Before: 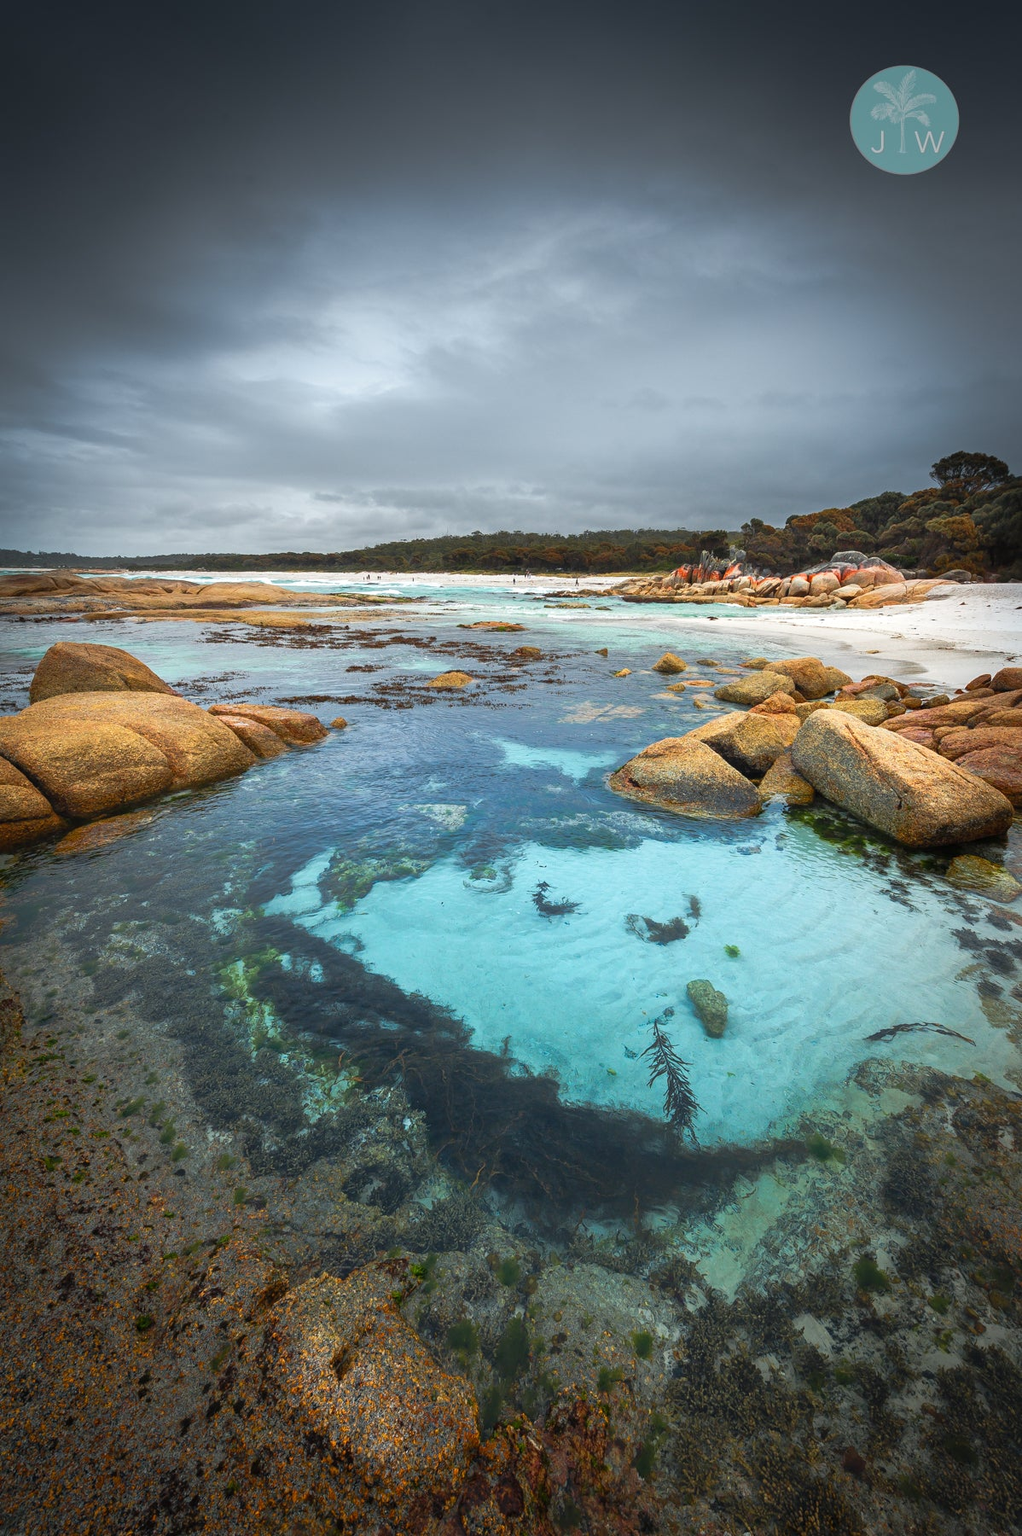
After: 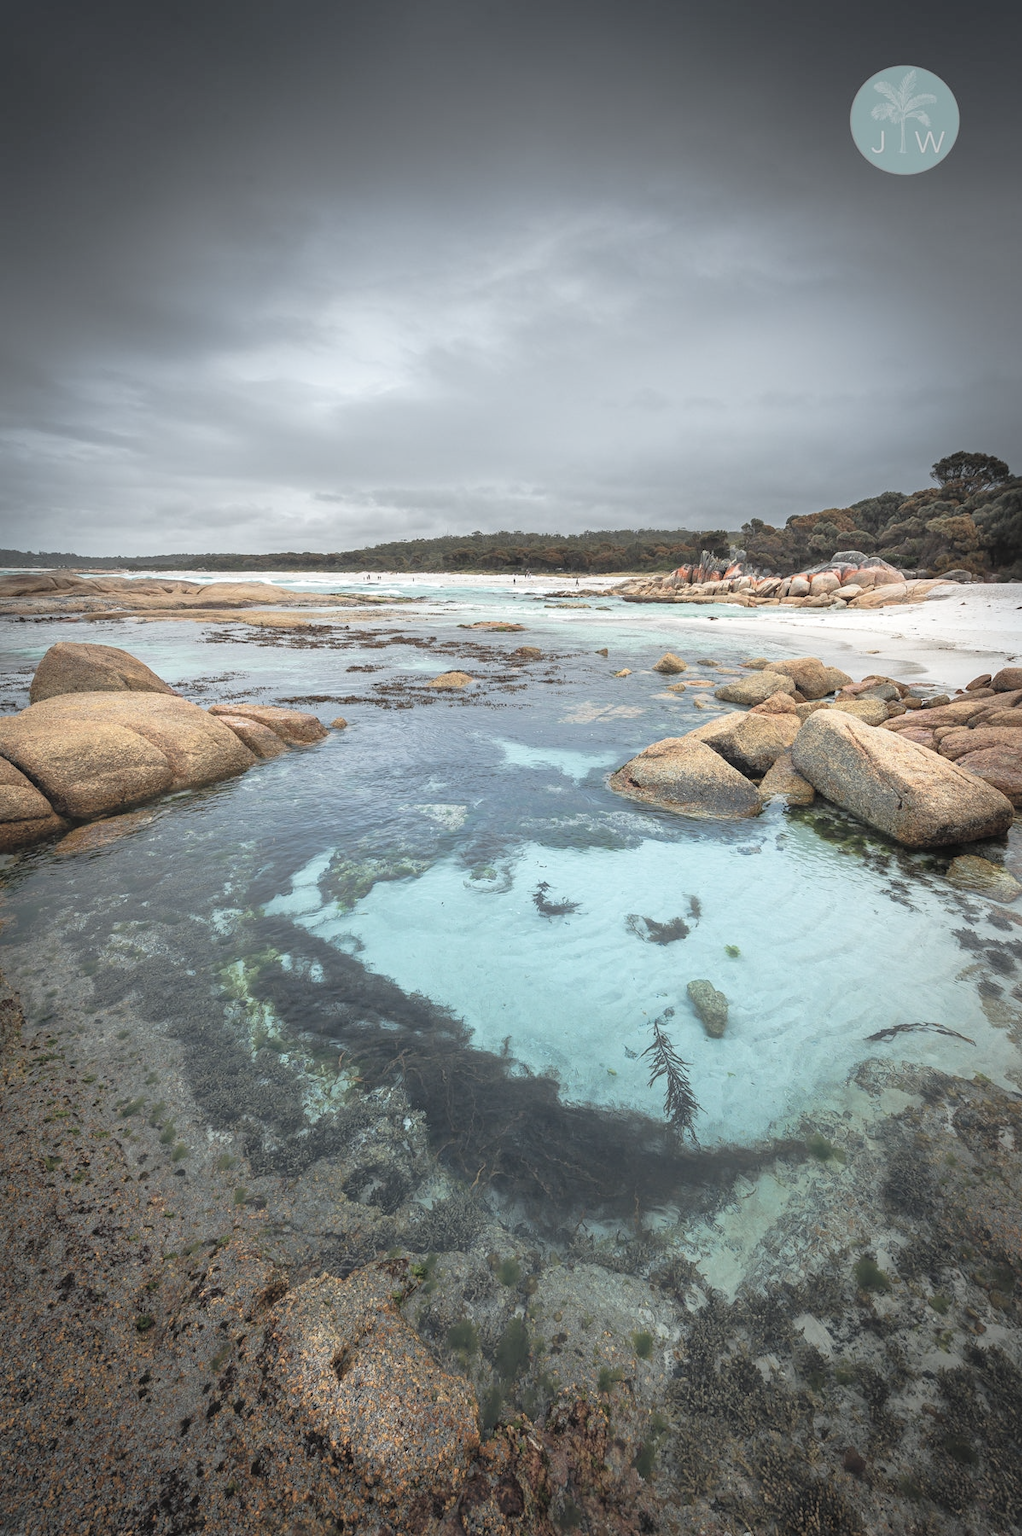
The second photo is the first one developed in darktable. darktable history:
contrast brightness saturation: brightness 0.187, saturation -0.481
